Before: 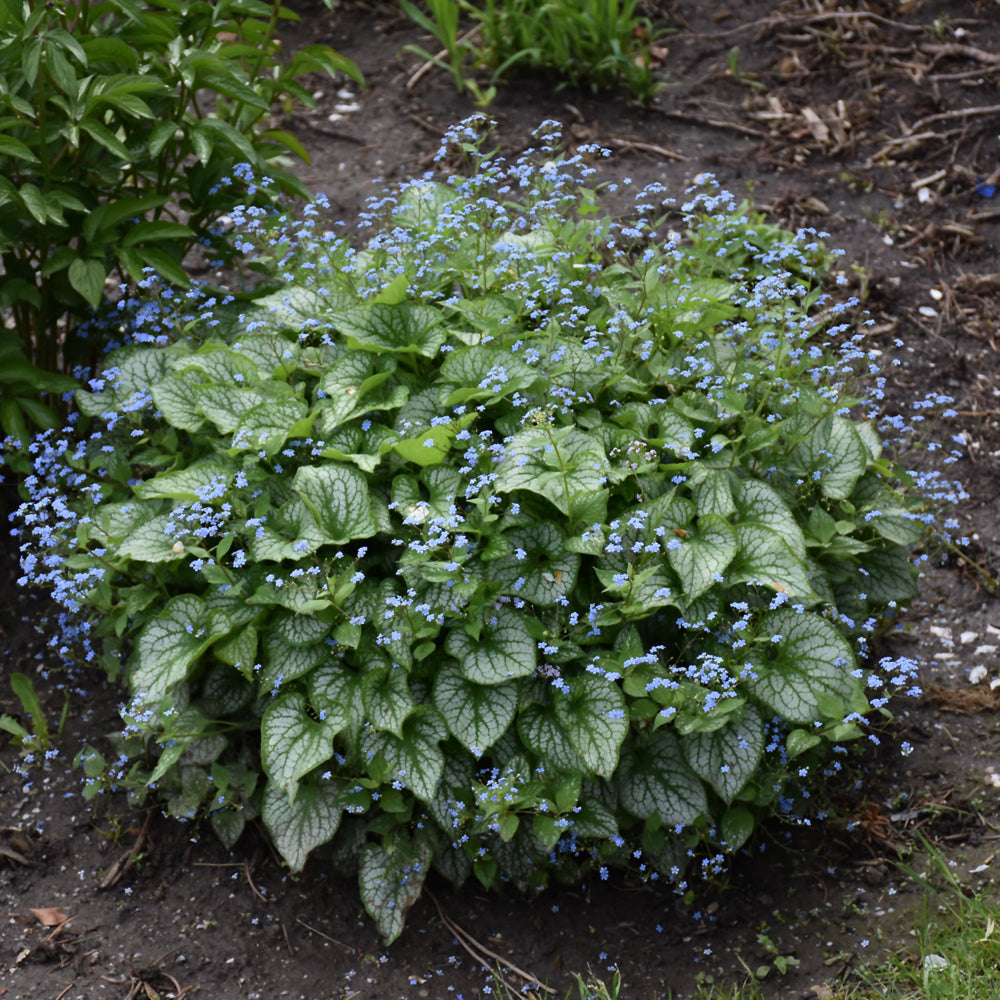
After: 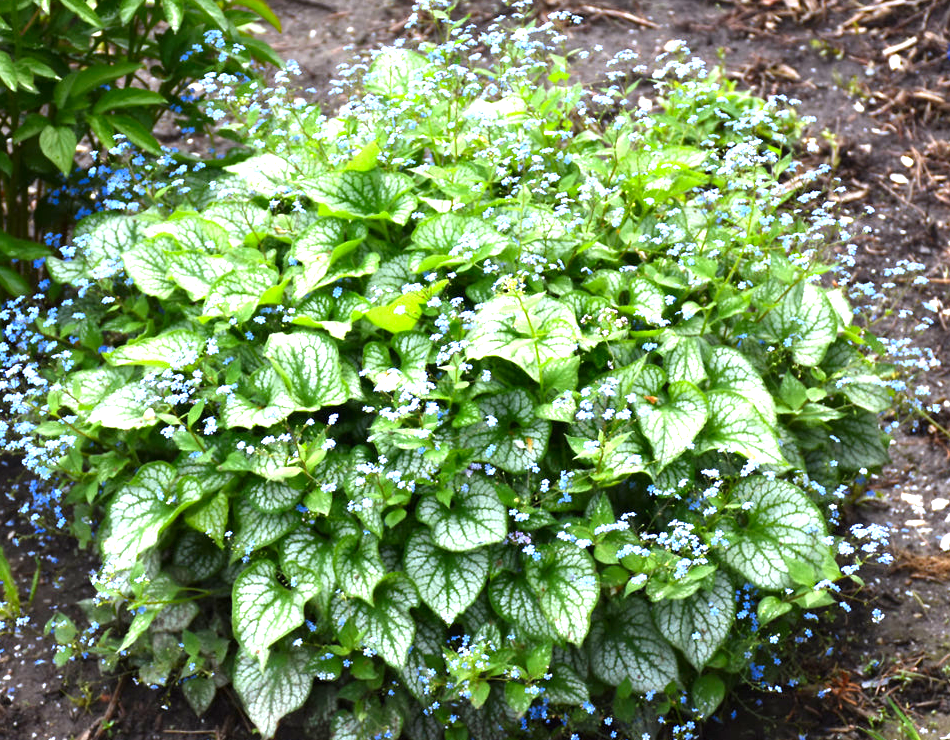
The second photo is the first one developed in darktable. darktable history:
crop and rotate: left 2.991%, top 13.302%, right 1.981%, bottom 12.636%
color contrast: green-magenta contrast 1.2, blue-yellow contrast 1.2
exposure: black level correction 0, exposure 1.379 EV, compensate exposure bias true, compensate highlight preservation false
color balance: contrast 10%
